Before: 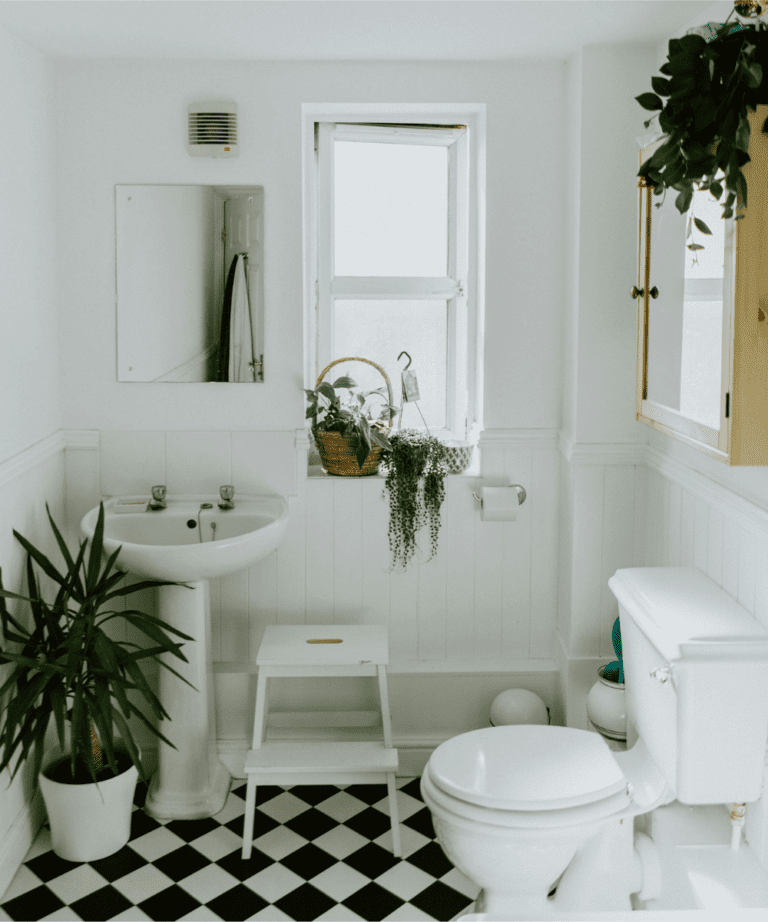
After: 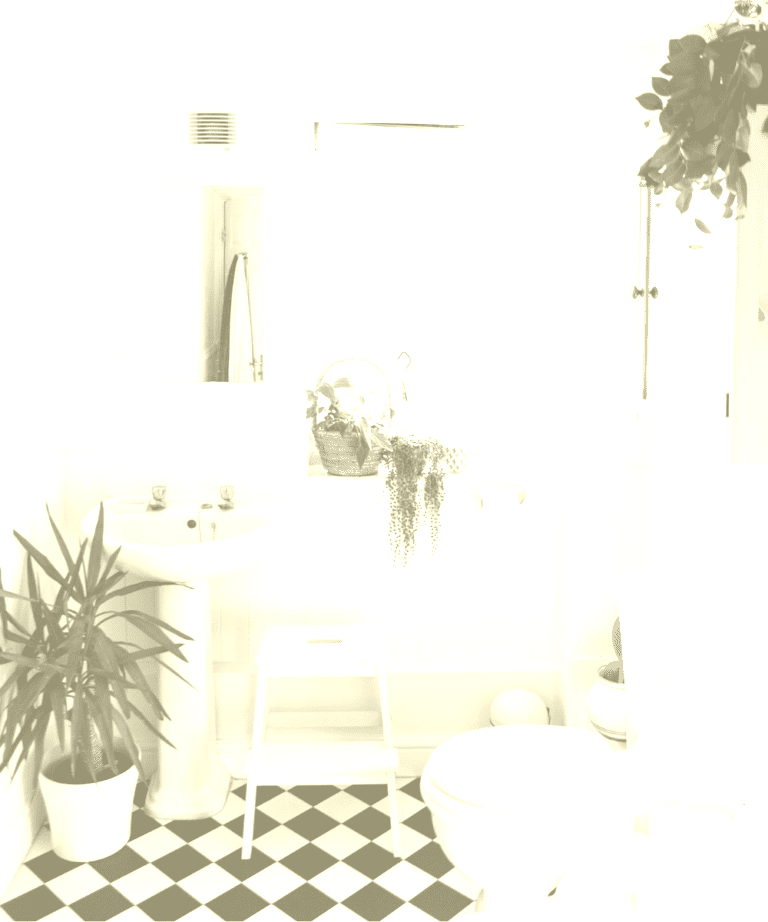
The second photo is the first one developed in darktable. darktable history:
exposure: black level correction 0, exposure 1.75 EV, compensate exposure bias true, compensate highlight preservation false
colorize: hue 43.2°, saturation 40%, version 1
